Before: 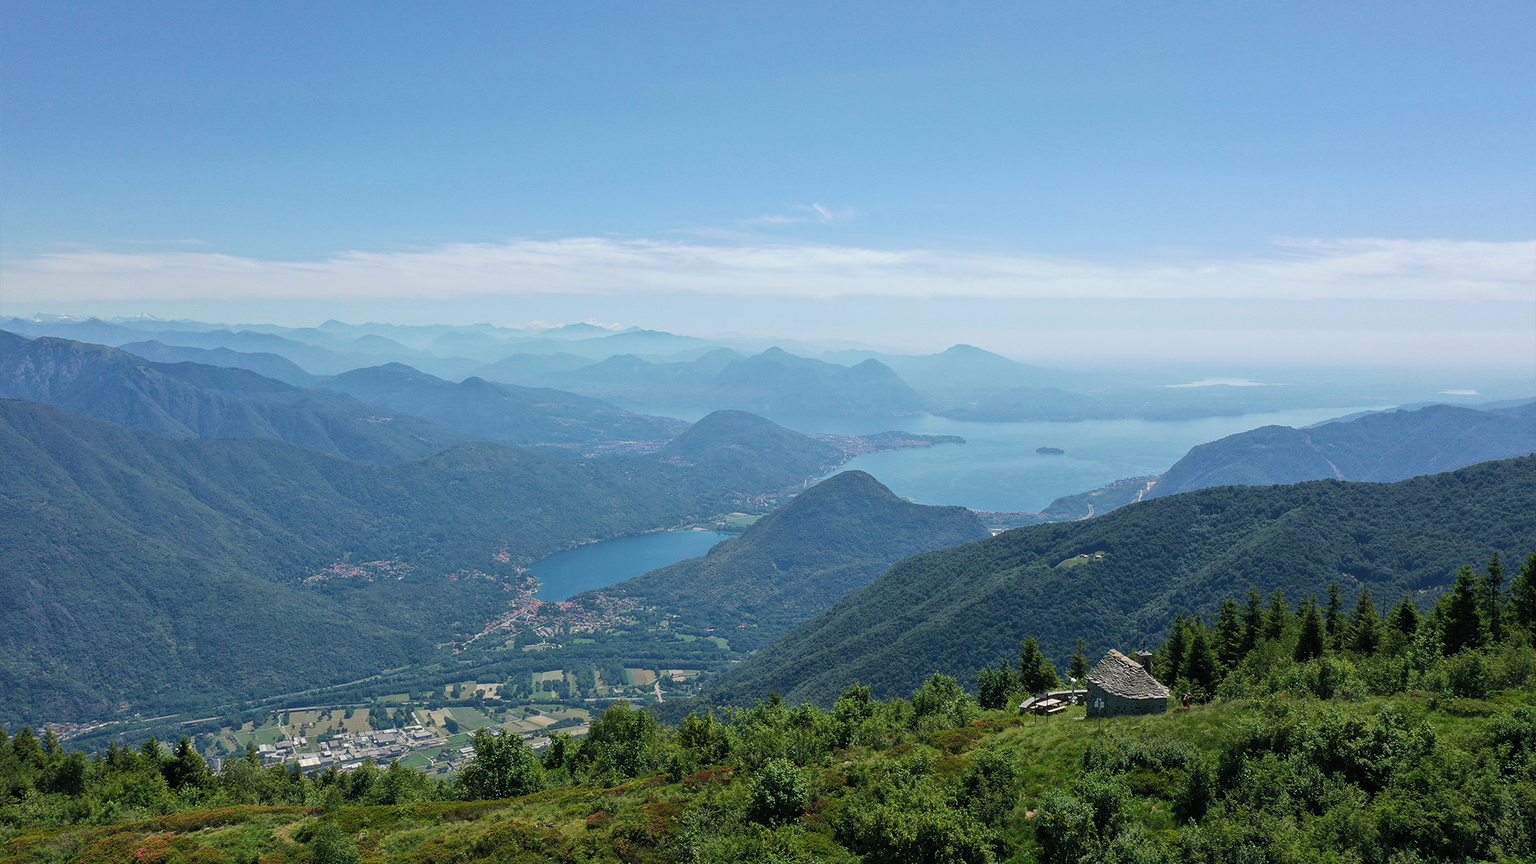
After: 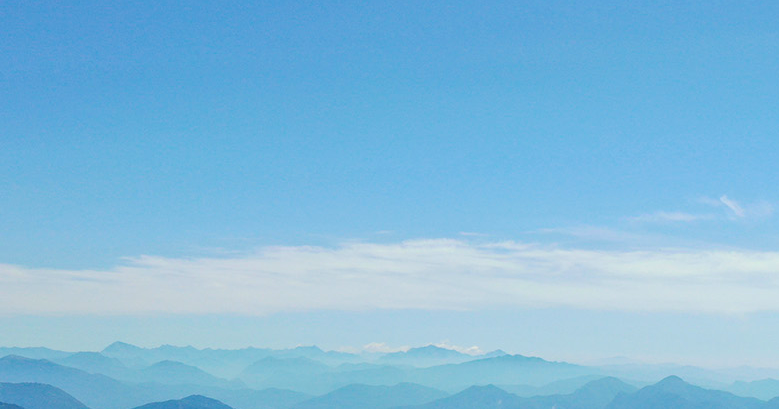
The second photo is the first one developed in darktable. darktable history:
color balance: mode lift, gamma, gain (sRGB), lift [0.97, 1, 1, 1], gamma [1.03, 1, 1, 1]
crop: left 15.452%, top 5.459%, right 43.956%, bottom 56.62%
contrast brightness saturation: saturation 0.18
color calibration: output colorfulness [0, 0.315, 0, 0], x 0.341, y 0.355, temperature 5166 K
